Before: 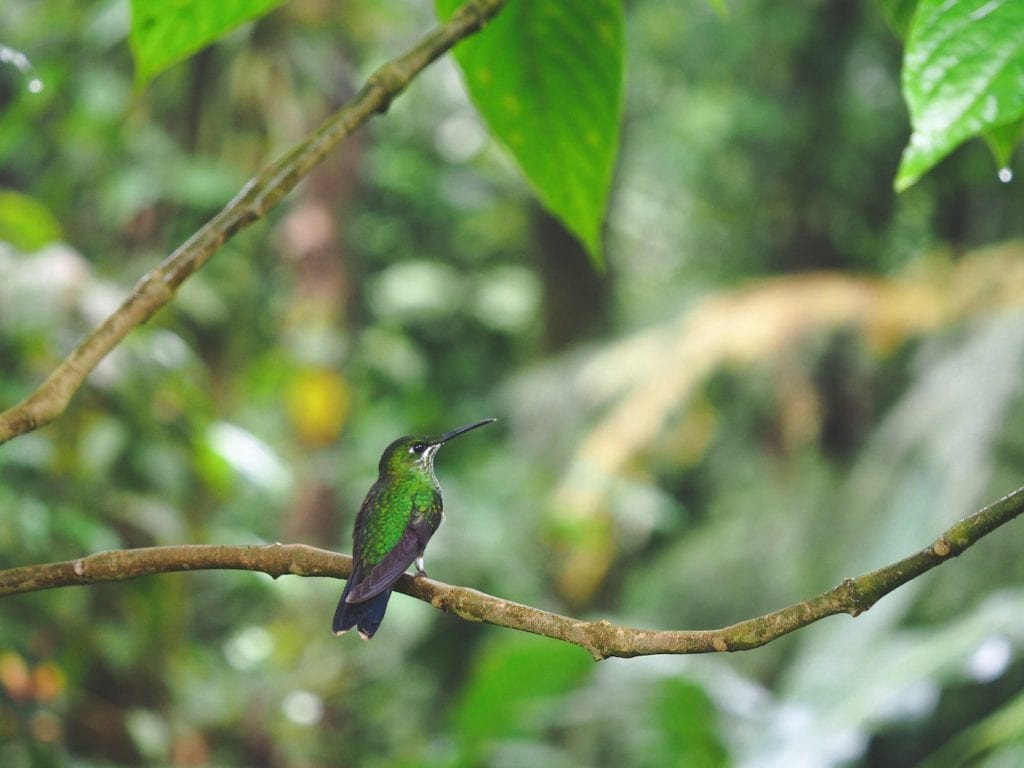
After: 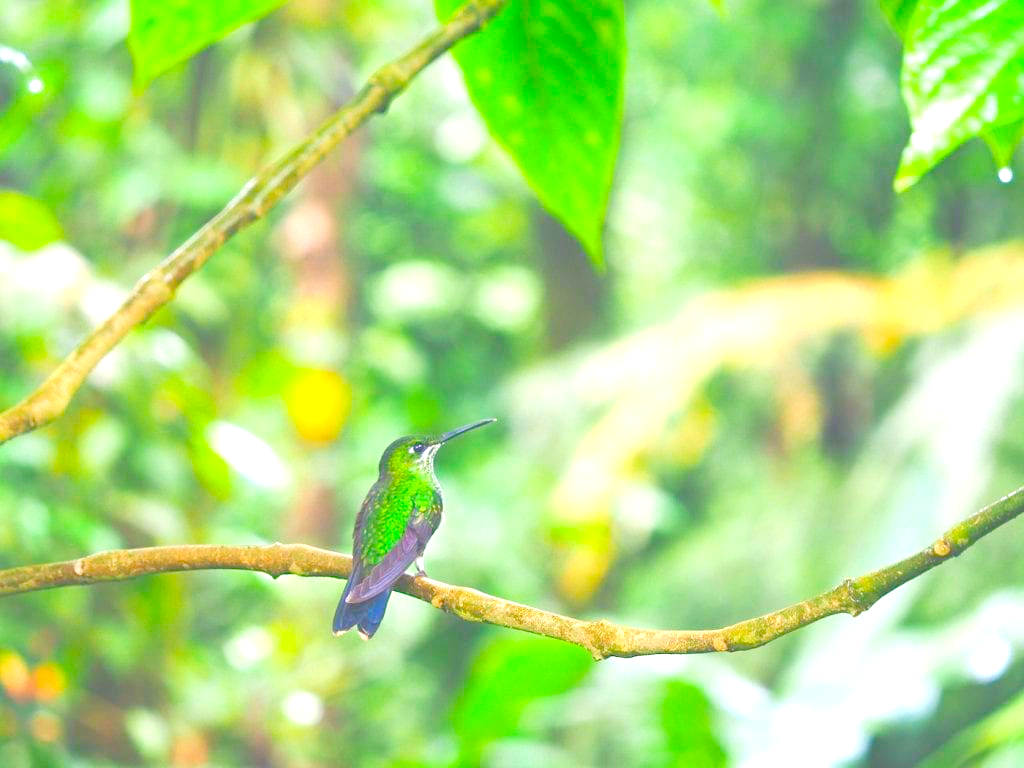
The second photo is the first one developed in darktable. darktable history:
levels: levels [0.008, 0.318, 0.836]
color balance rgb: shadows lift › chroma 2.053%, shadows lift › hue 220.41°, perceptual saturation grading › global saturation 15.147%, perceptual brilliance grading › global brilliance 17.362%, global vibrance 14.44%
